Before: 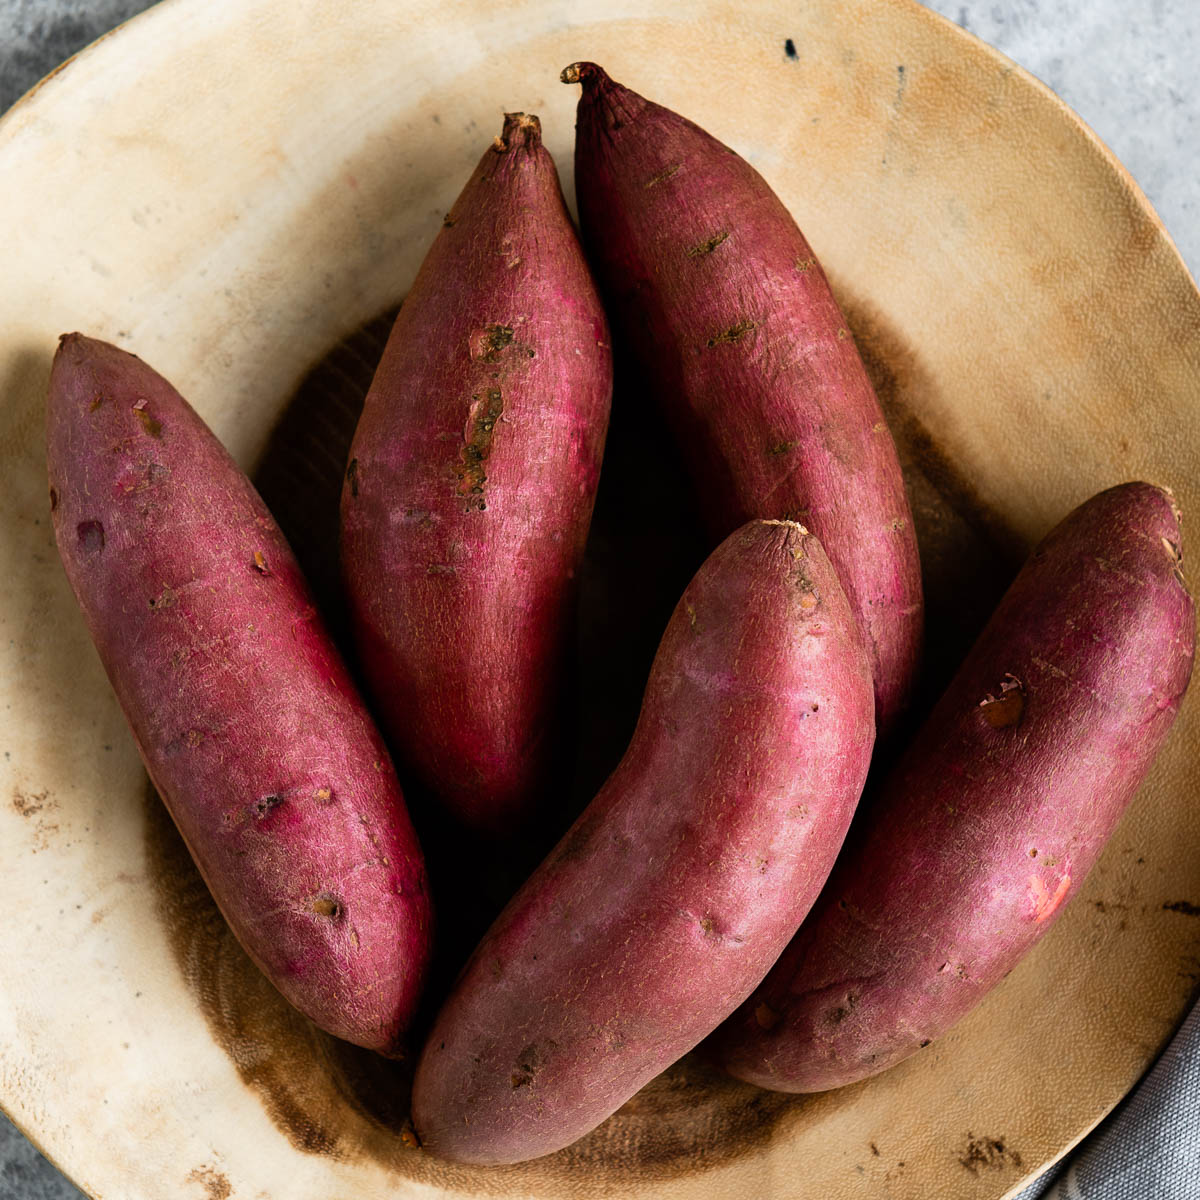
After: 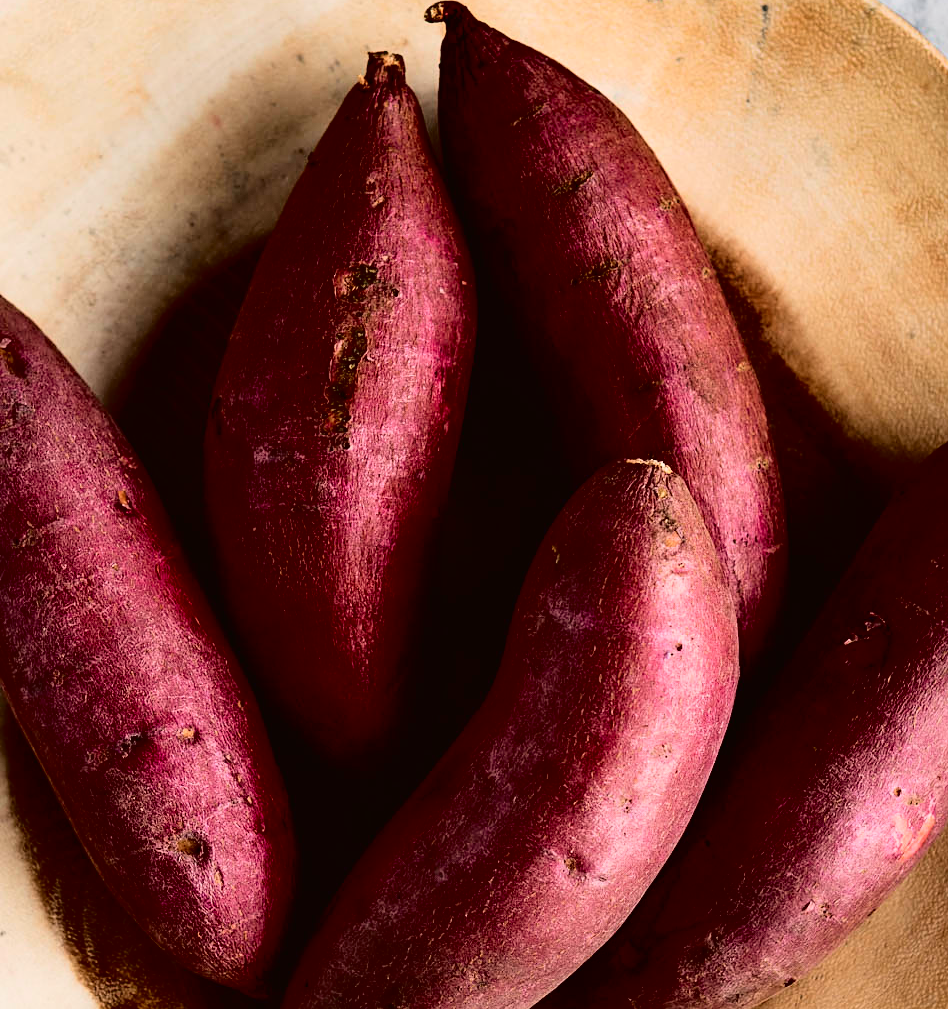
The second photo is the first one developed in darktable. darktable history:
tone curve: curves: ch0 [(0, 0.013) (0.181, 0.074) (0.337, 0.304) (0.498, 0.485) (0.78, 0.742) (0.993, 0.954)]; ch1 [(0, 0) (0.294, 0.184) (0.359, 0.34) (0.362, 0.35) (0.43, 0.41) (0.469, 0.463) (0.495, 0.502) (0.54, 0.563) (0.612, 0.641) (1, 1)]; ch2 [(0, 0) (0.44, 0.437) (0.495, 0.502) (0.524, 0.534) (0.557, 0.56) (0.634, 0.654) (0.728, 0.722) (1, 1)], color space Lab, independent channels, preserve colors none
crop: left 11.385%, top 5.111%, right 9.567%, bottom 10.738%
contrast brightness saturation: contrast 0.276
sharpen: amount 0.205
shadows and highlights: shadows 13.06, white point adjustment 1.29, soften with gaussian
